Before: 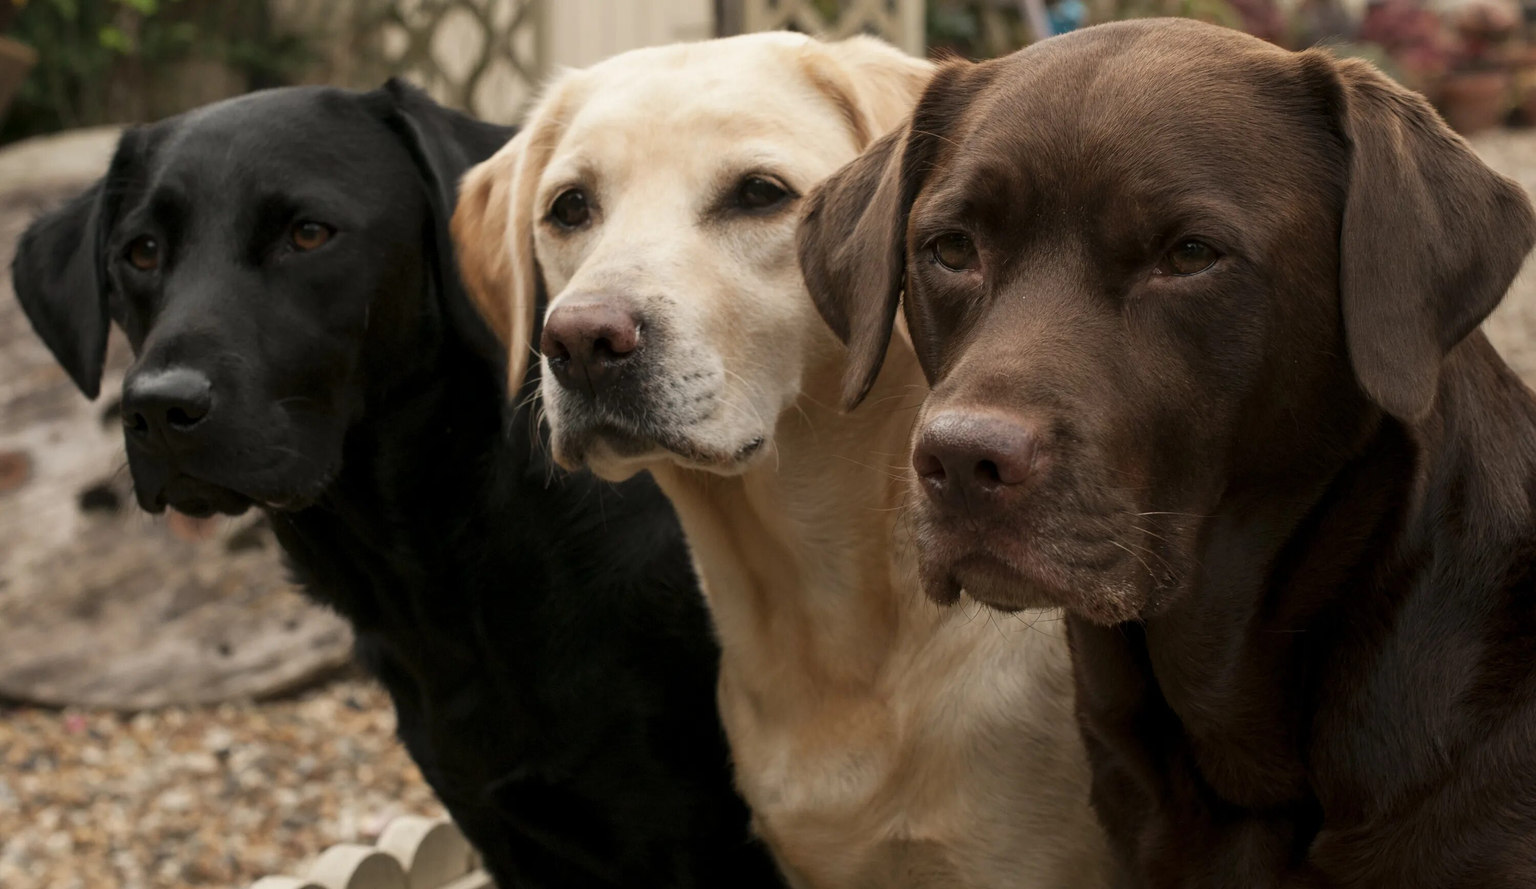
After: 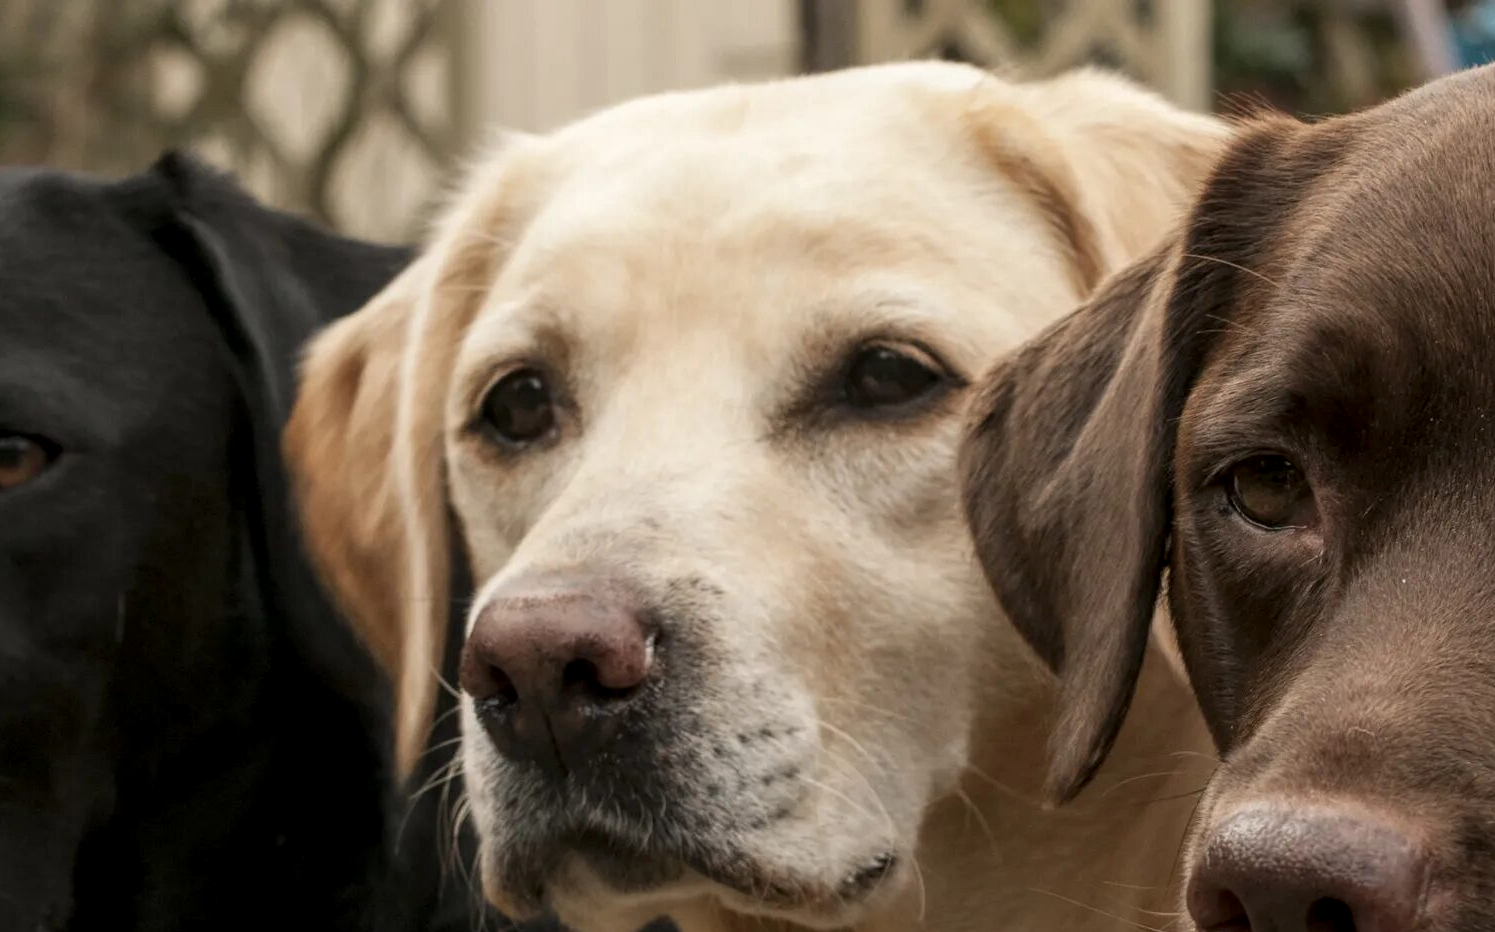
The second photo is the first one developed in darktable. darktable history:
crop: left 19.871%, right 30.289%, bottom 46.258%
local contrast: on, module defaults
